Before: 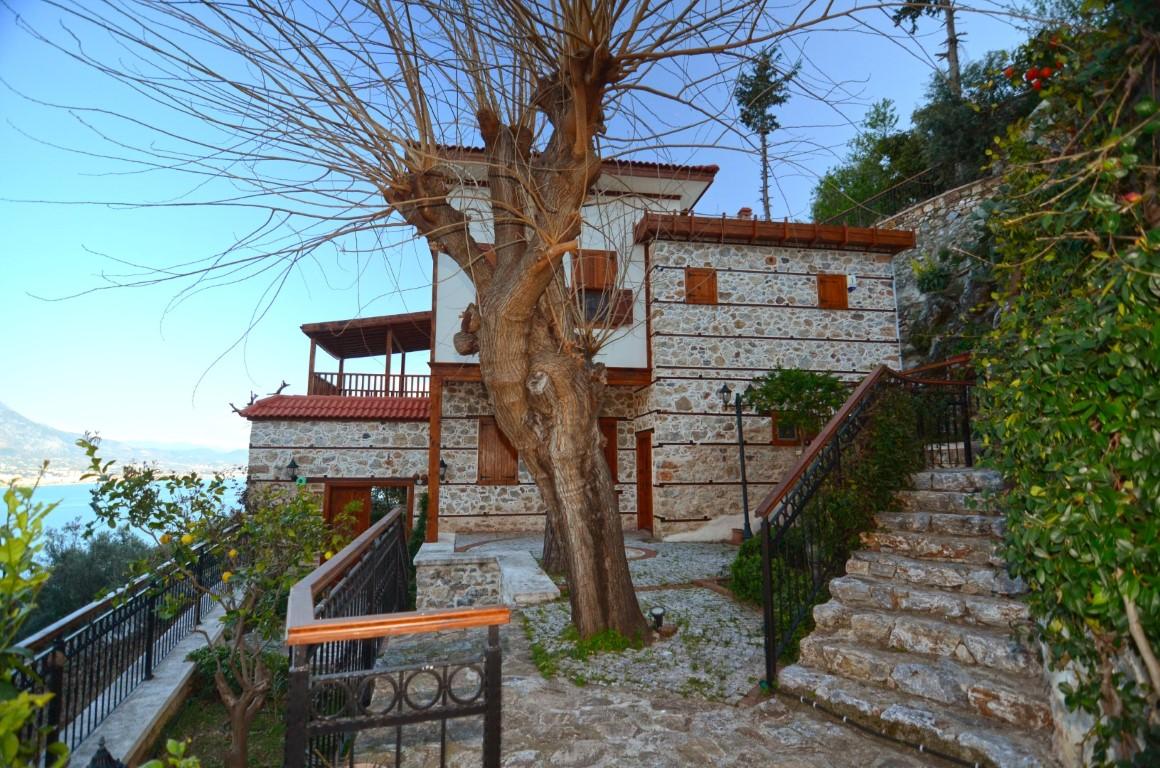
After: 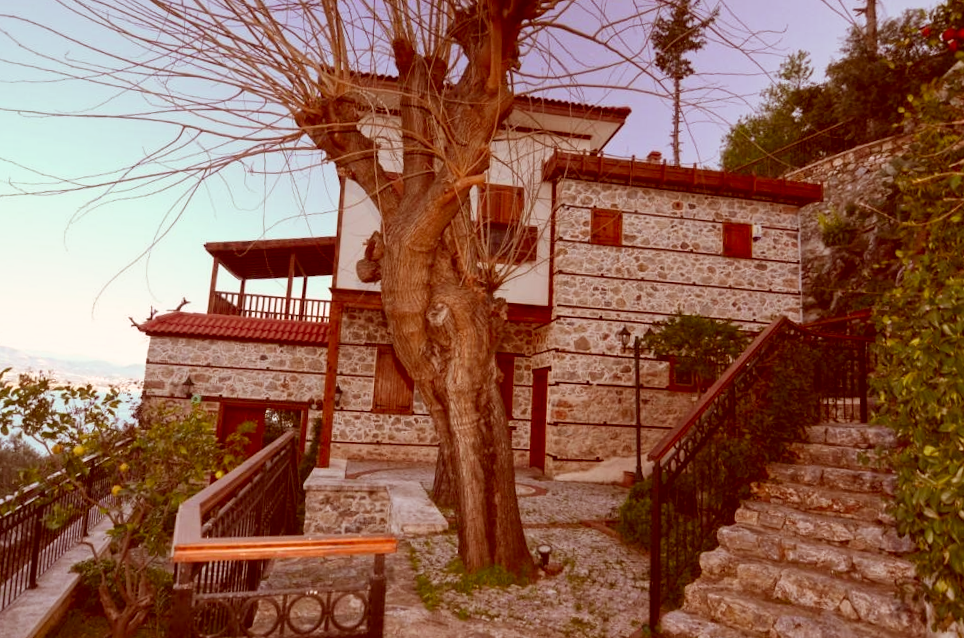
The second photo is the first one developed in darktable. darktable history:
crop and rotate: angle -3.27°, left 5.211%, top 5.211%, right 4.607%, bottom 4.607%
white balance: red 0.978, blue 0.999
color correction: highlights a* 9.03, highlights b* 8.71, shadows a* 40, shadows b* 40, saturation 0.8
